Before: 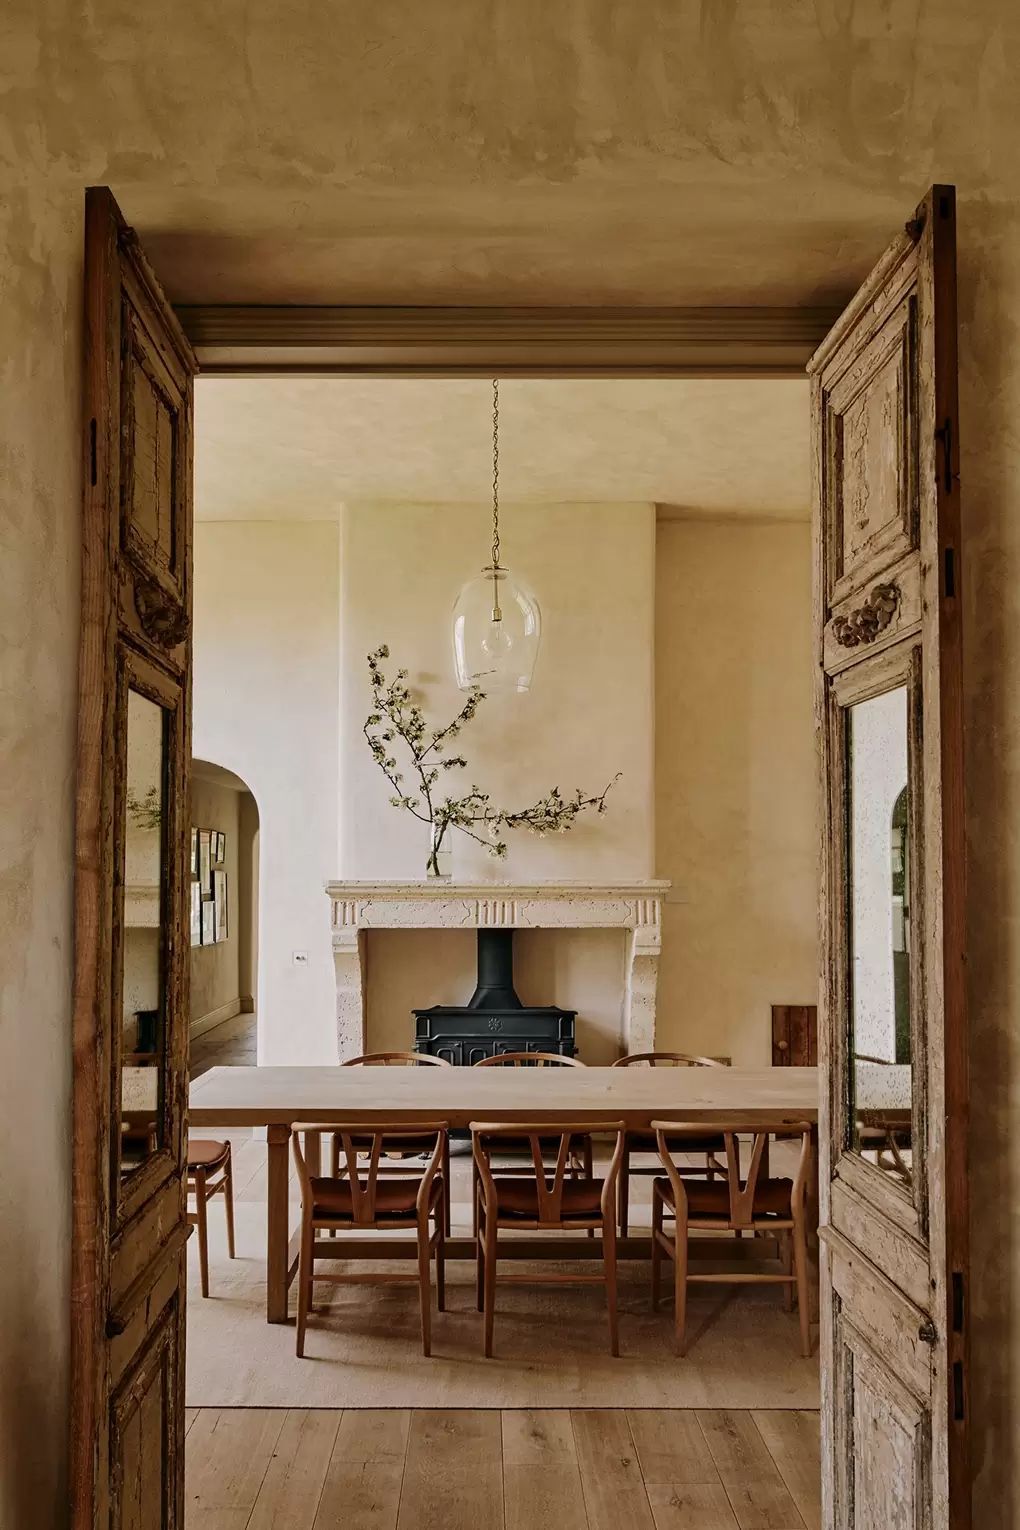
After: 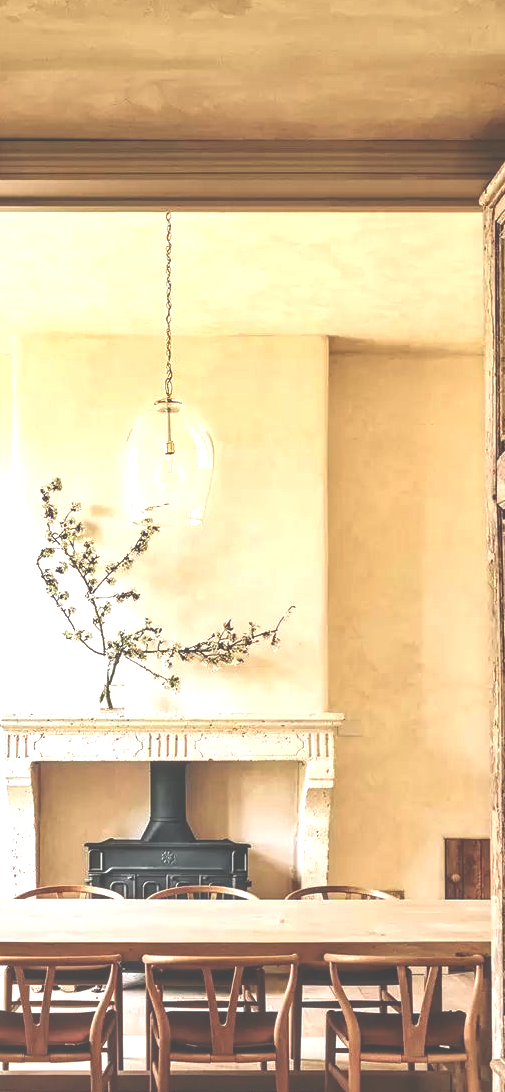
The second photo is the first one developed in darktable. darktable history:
local contrast: on, module defaults
crop: left 32.075%, top 10.976%, right 18.355%, bottom 17.596%
exposure: black level correction -0.023, exposure 1.397 EV, compensate highlight preservation false
